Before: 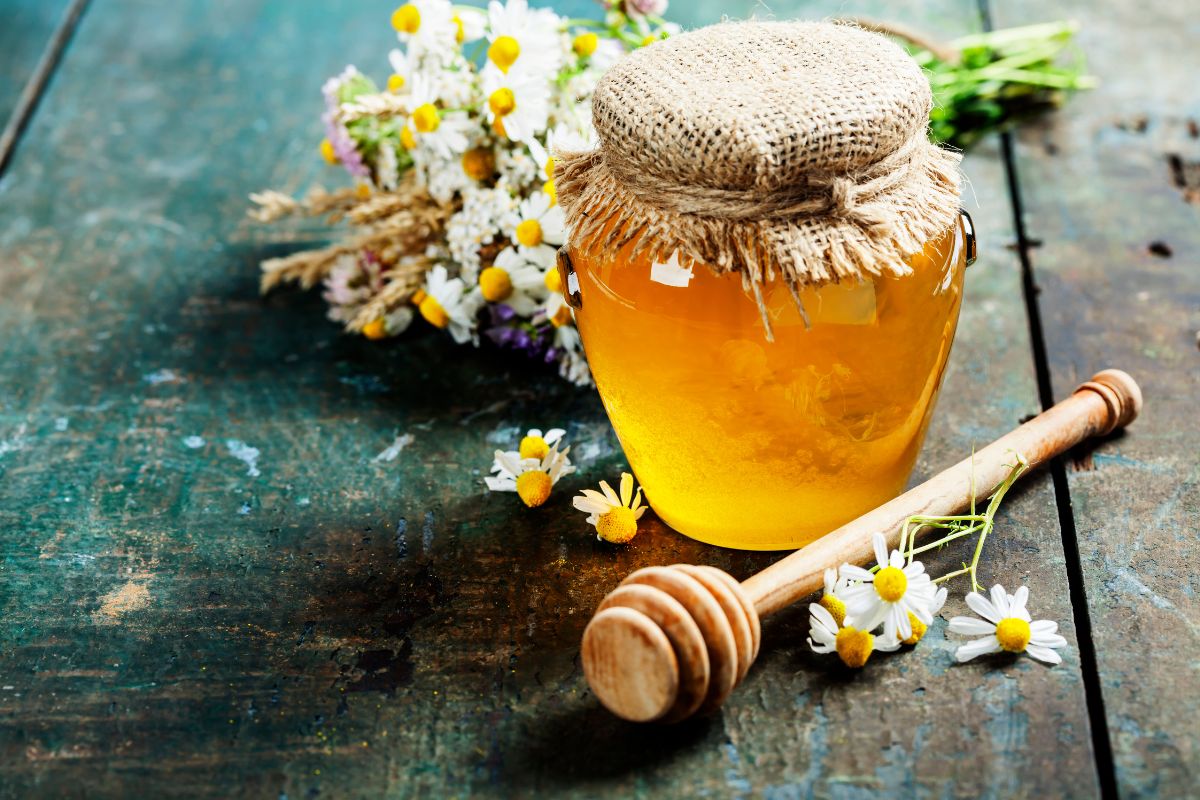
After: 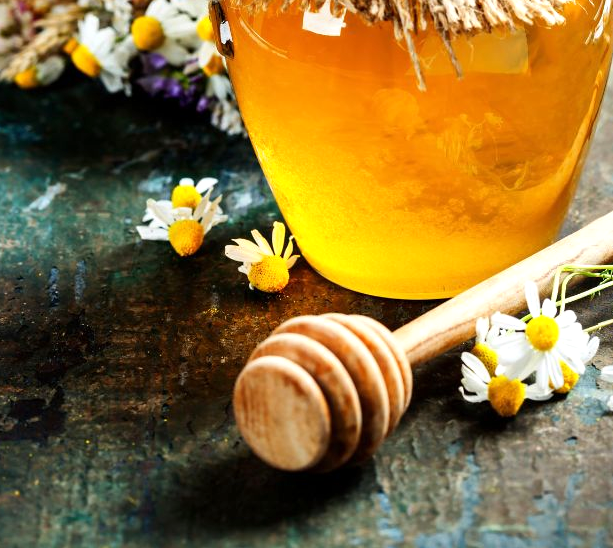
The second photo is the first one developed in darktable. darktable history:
exposure: exposure 0.288 EV, compensate highlight preservation false
crop and rotate: left 29.044%, top 31.458%, right 19.828%
